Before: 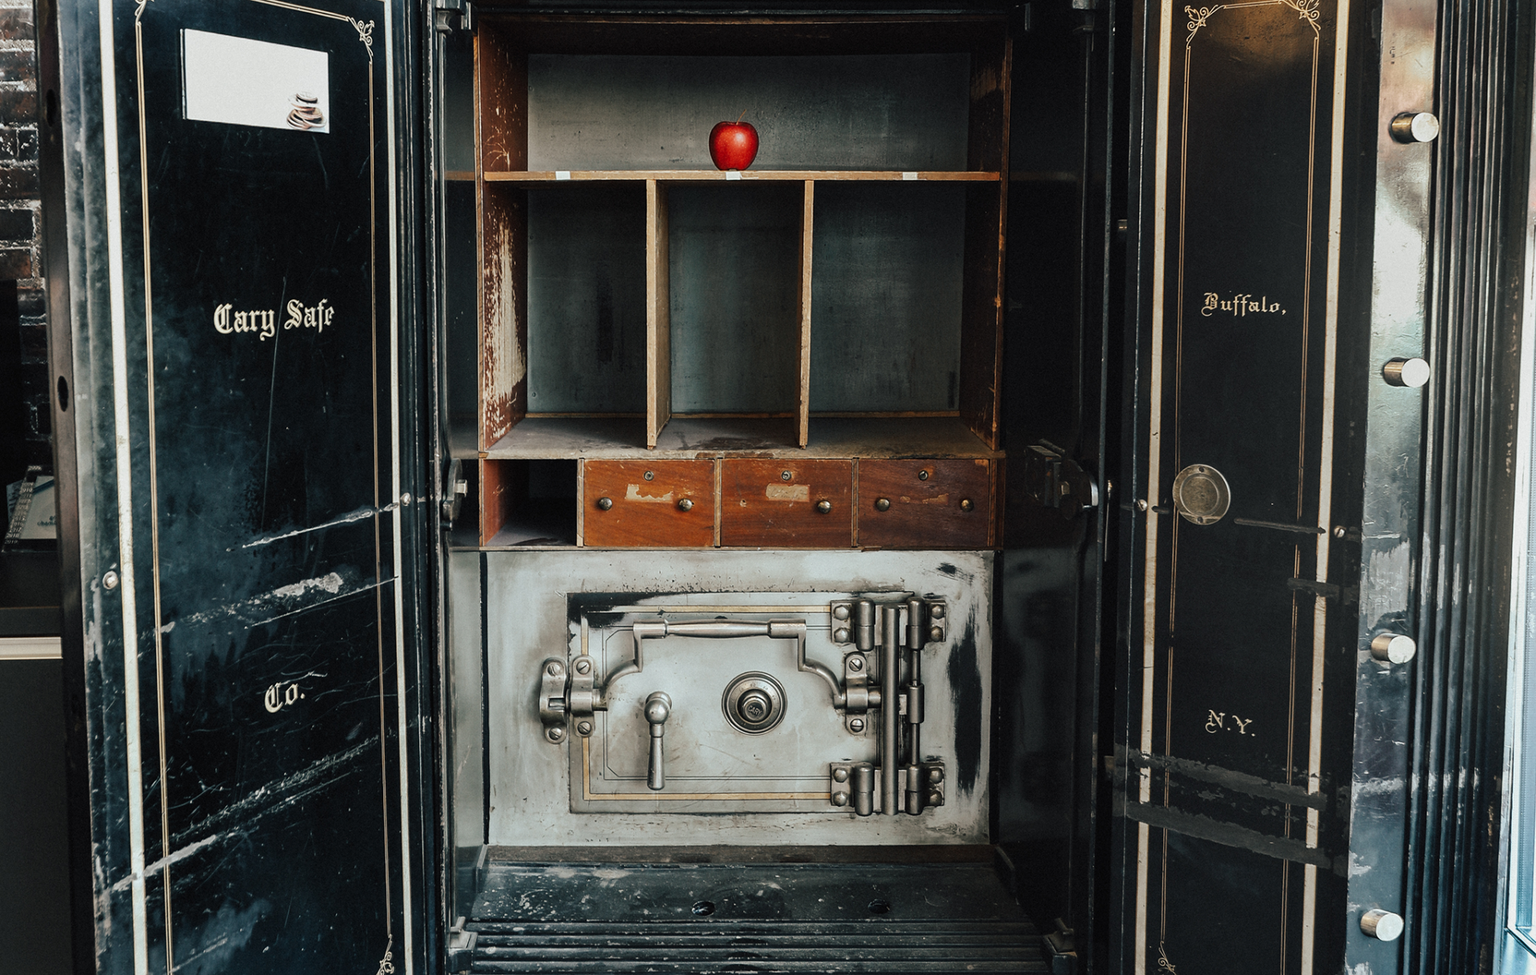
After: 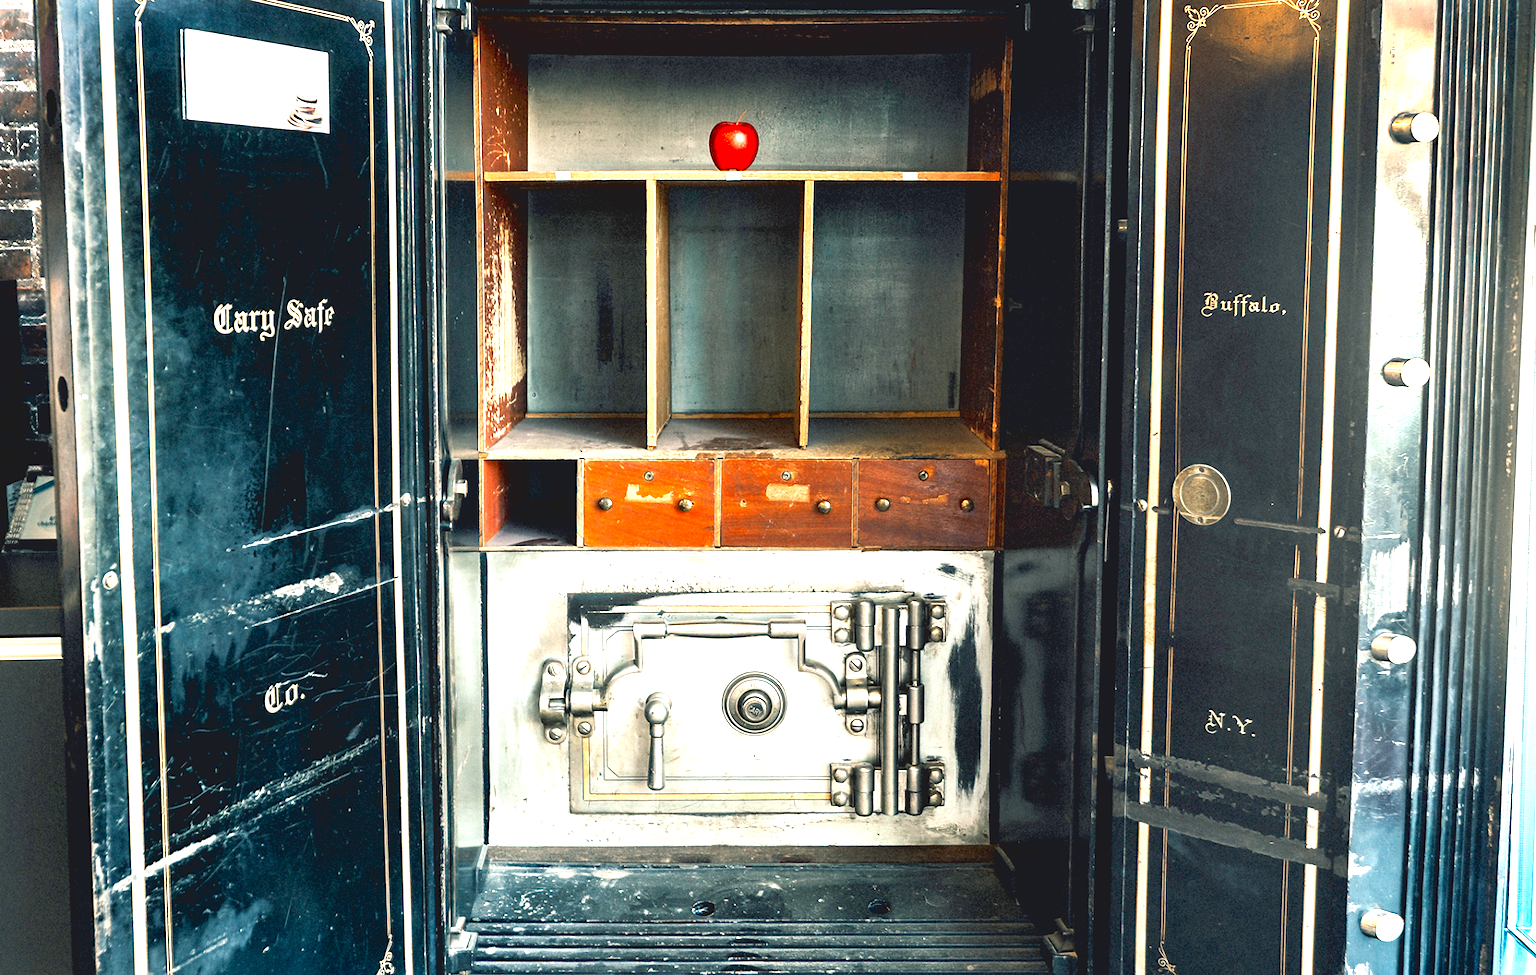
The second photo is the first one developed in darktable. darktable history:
contrast brightness saturation: contrast -0.195, saturation 0.187
exposure: black level correction 0.005, exposure 2.064 EV, compensate highlight preservation false
